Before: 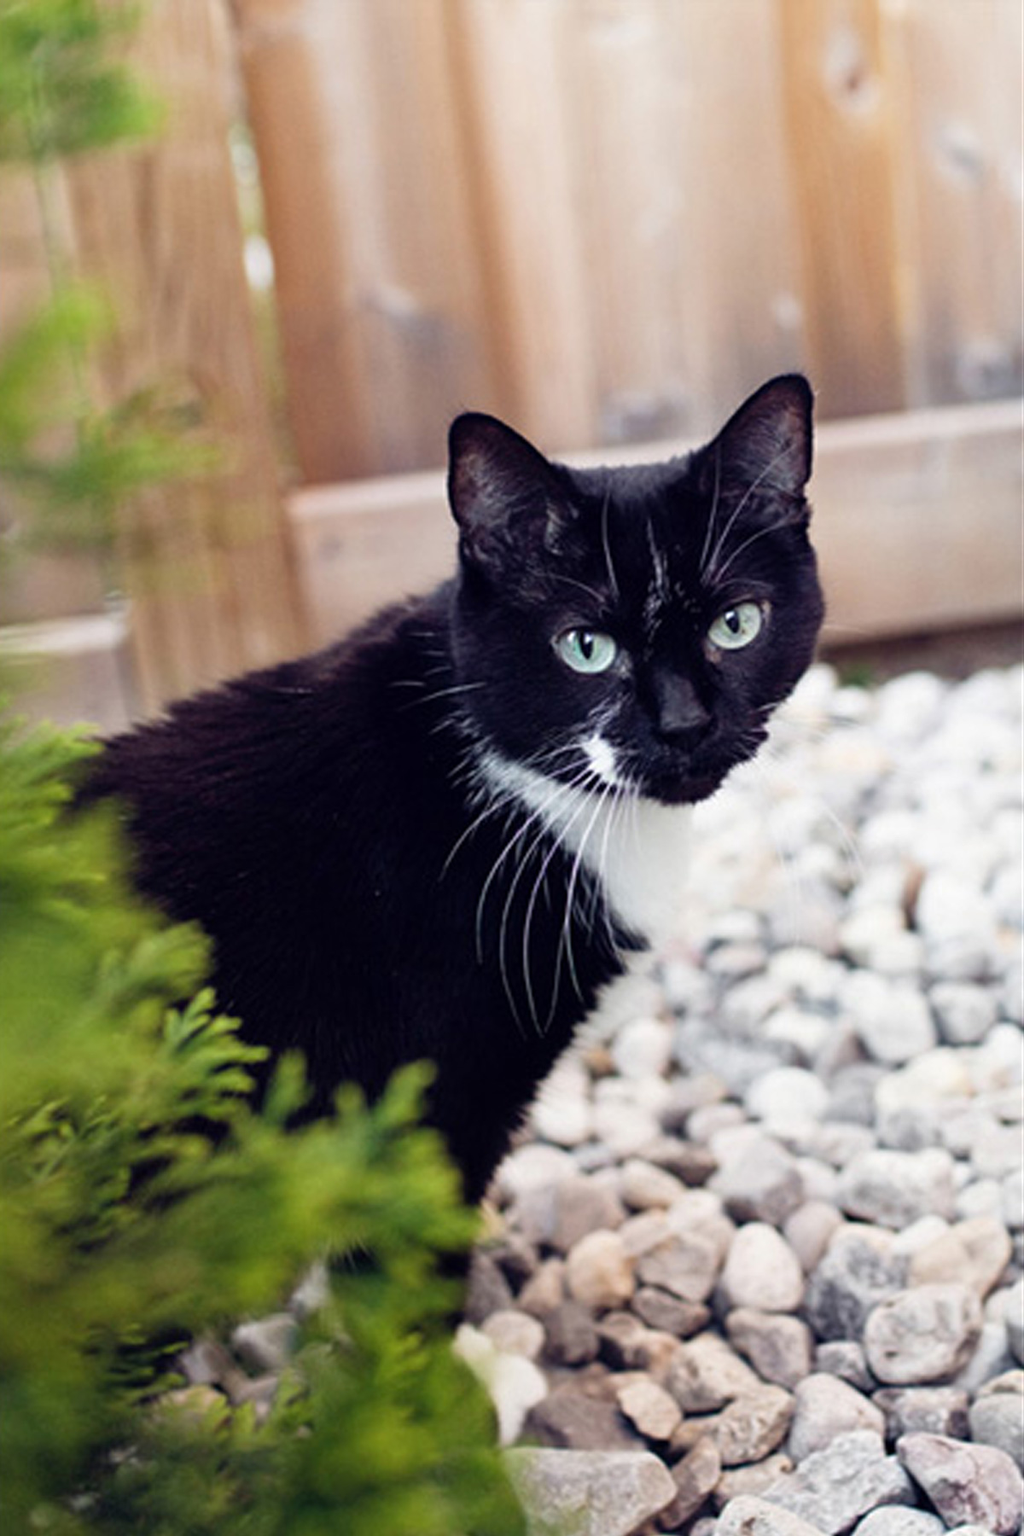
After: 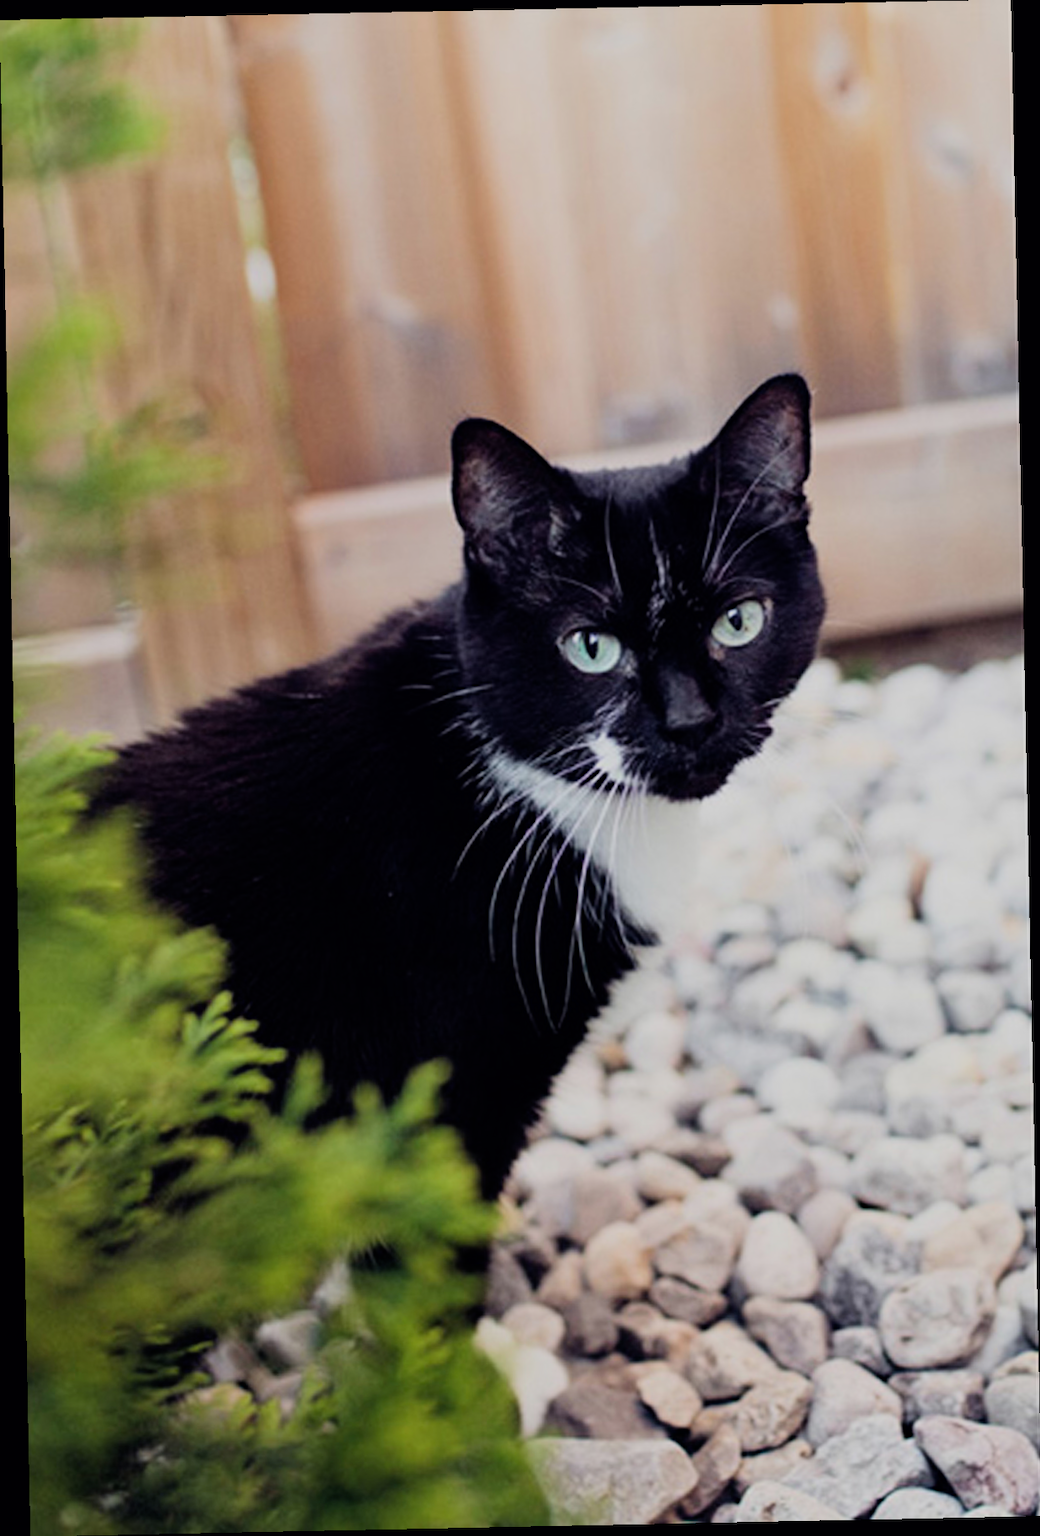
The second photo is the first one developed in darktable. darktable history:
rotate and perspective: rotation -1.17°, automatic cropping off
filmic rgb: black relative exposure -8.42 EV, white relative exposure 4.68 EV, hardness 3.82, color science v6 (2022)
